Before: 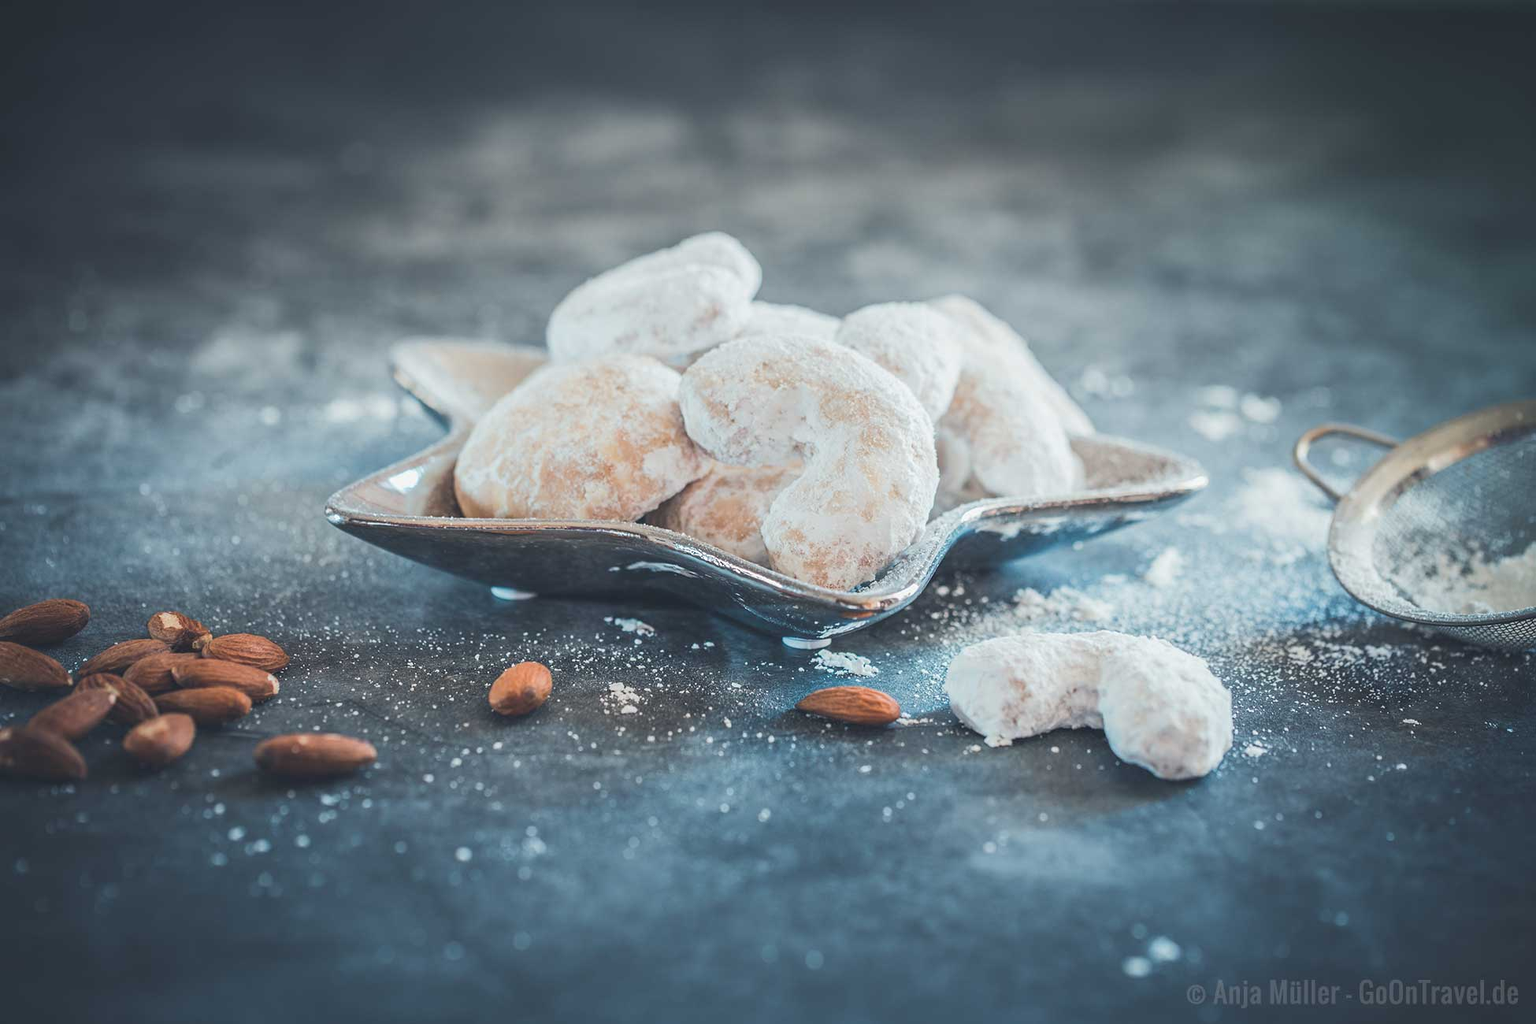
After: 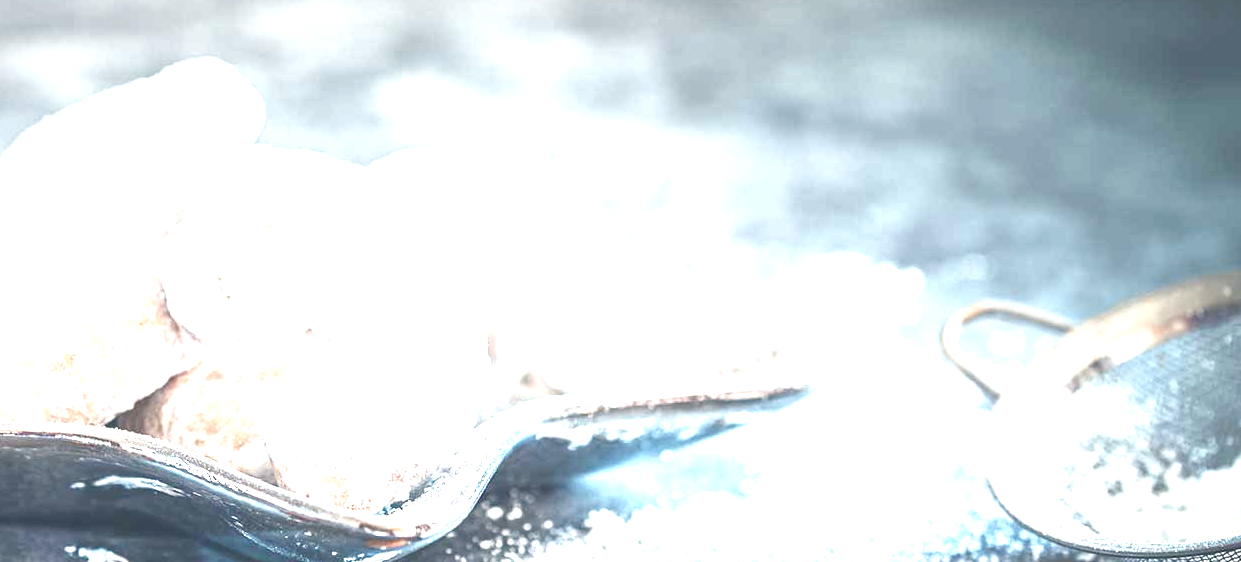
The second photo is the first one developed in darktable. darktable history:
exposure: black level correction 0, exposure 1.9 EV, compensate highlight preservation false
crop: left 36.005%, top 18.293%, right 0.31%, bottom 38.444%
color balance rgb: shadows lift › luminance -10%, shadows lift › chroma 1%, shadows lift › hue 113°, power › luminance -15%, highlights gain › chroma 0.2%, highlights gain › hue 333°, global offset › luminance 0.5%, perceptual saturation grading › global saturation 20%, perceptual saturation grading › highlights -50%, perceptual saturation grading › shadows 25%, contrast -10%
